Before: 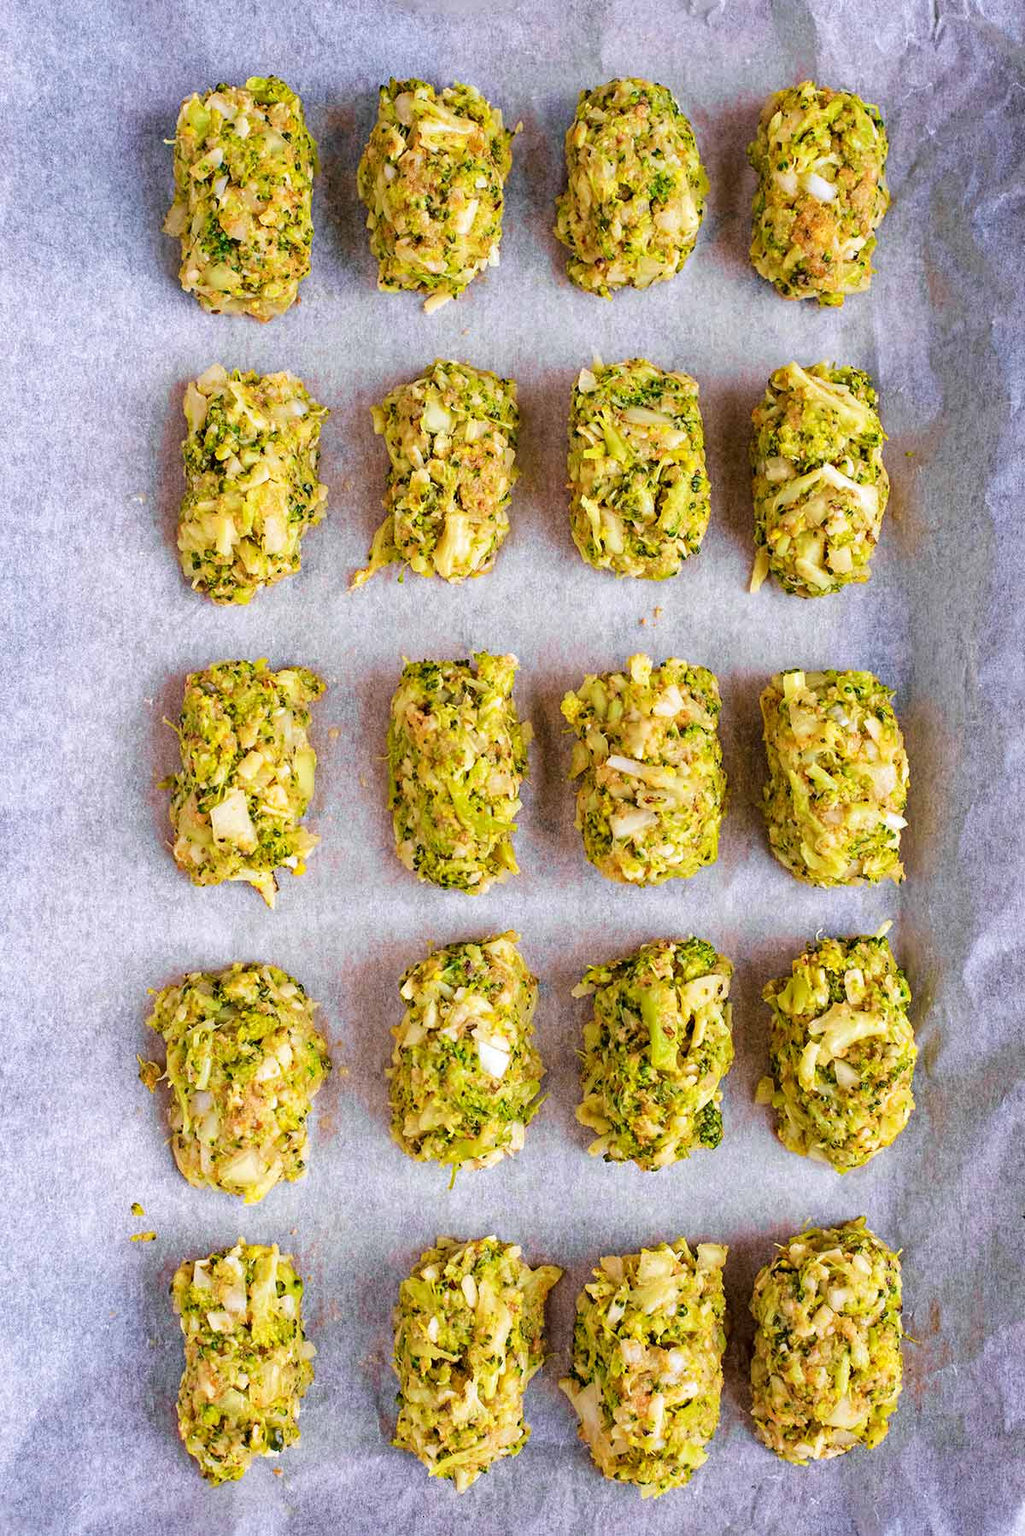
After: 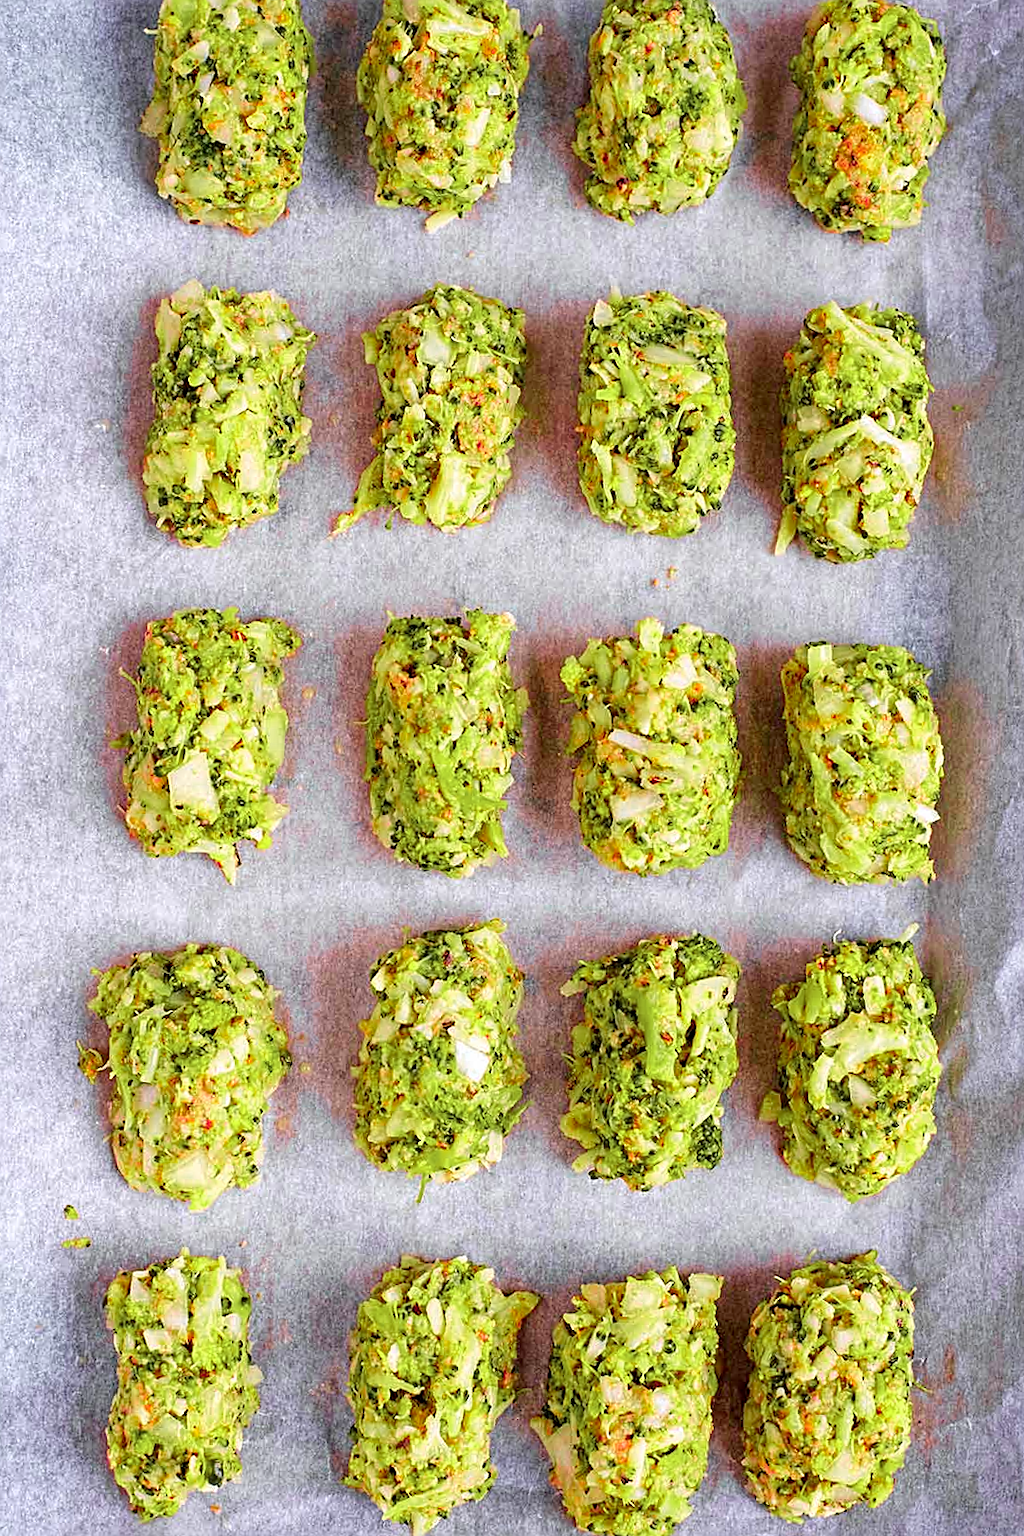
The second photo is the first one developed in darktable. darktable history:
color zones: curves: ch0 [(0, 0.533) (0.126, 0.533) (0.234, 0.533) (0.368, 0.357) (0.5, 0.5) (0.625, 0.5) (0.74, 0.637) (0.875, 0.5)]; ch1 [(0.004, 0.708) (0.129, 0.662) (0.25, 0.5) (0.375, 0.331) (0.496, 0.396) (0.625, 0.649) (0.739, 0.26) (0.875, 0.5) (1, 0.478)]; ch2 [(0, 0.409) (0.132, 0.403) (0.236, 0.558) (0.379, 0.448) (0.5, 0.5) (0.625, 0.5) (0.691, 0.39) (0.875, 0.5)]
crop and rotate: angle -2.14°, left 3.159%, top 4.199%, right 1.556%, bottom 0.505%
sharpen: on, module defaults
